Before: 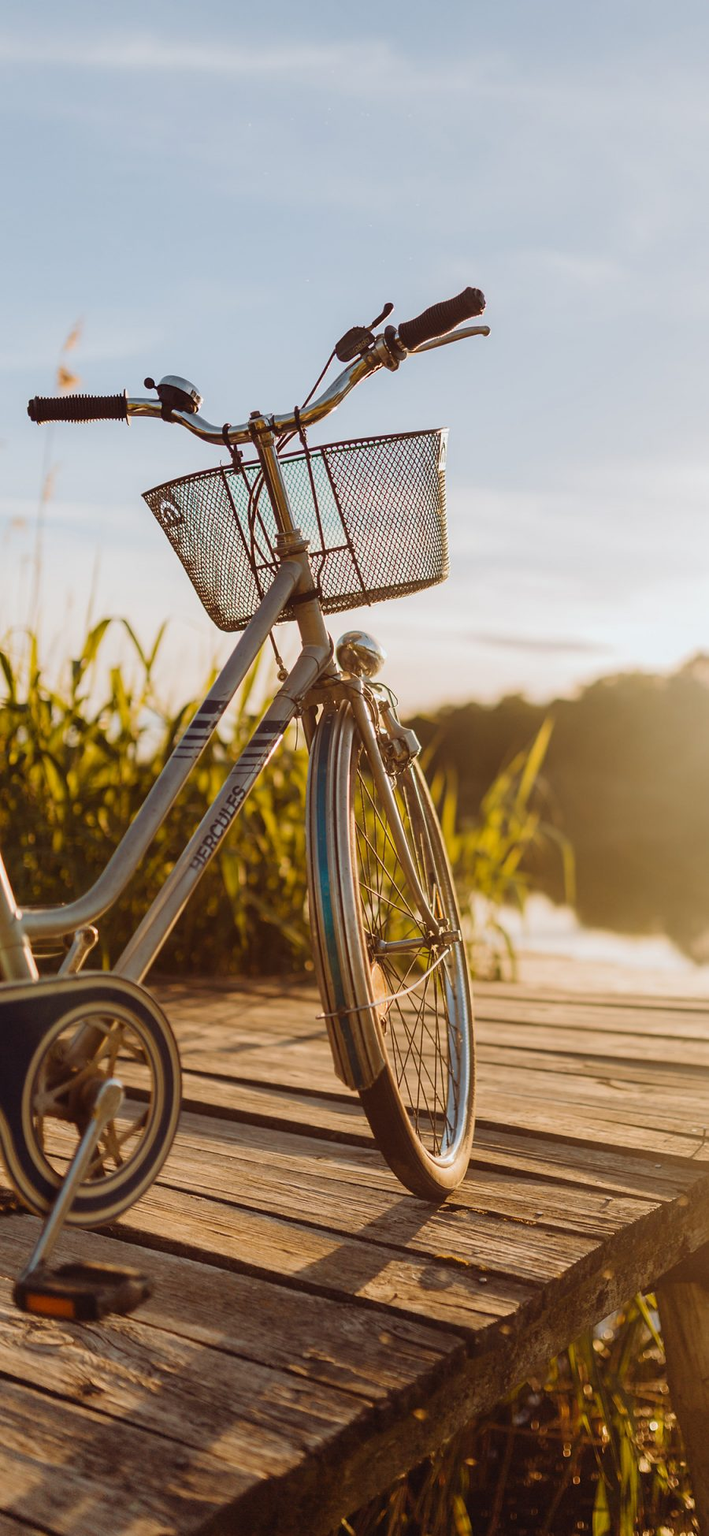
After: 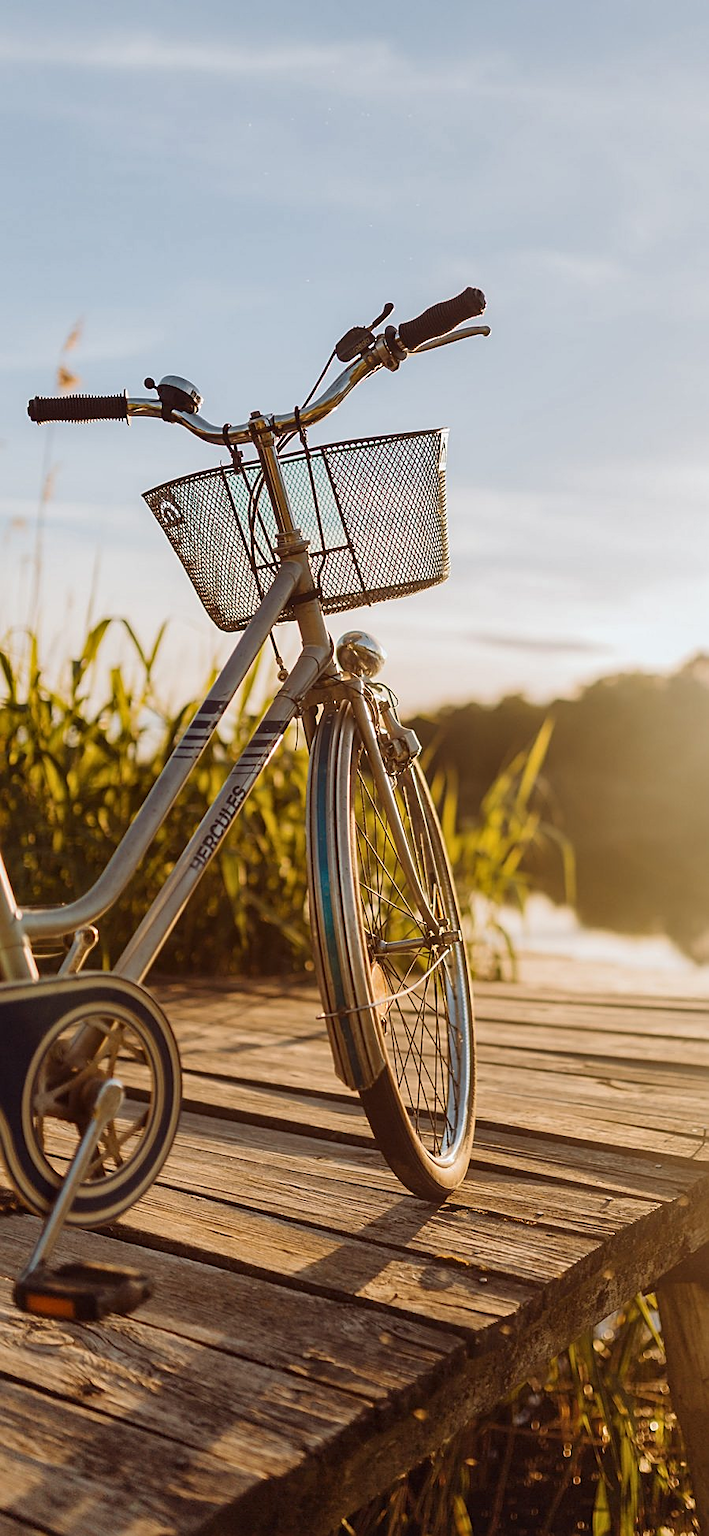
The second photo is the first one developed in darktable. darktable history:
sharpen: on, module defaults
local contrast: mode bilateral grid, contrast 20, coarseness 50, detail 120%, midtone range 0.2
shadows and highlights: shadows 4.1, highlights -17.6, soften with gaussian
white balance: emerald 1
